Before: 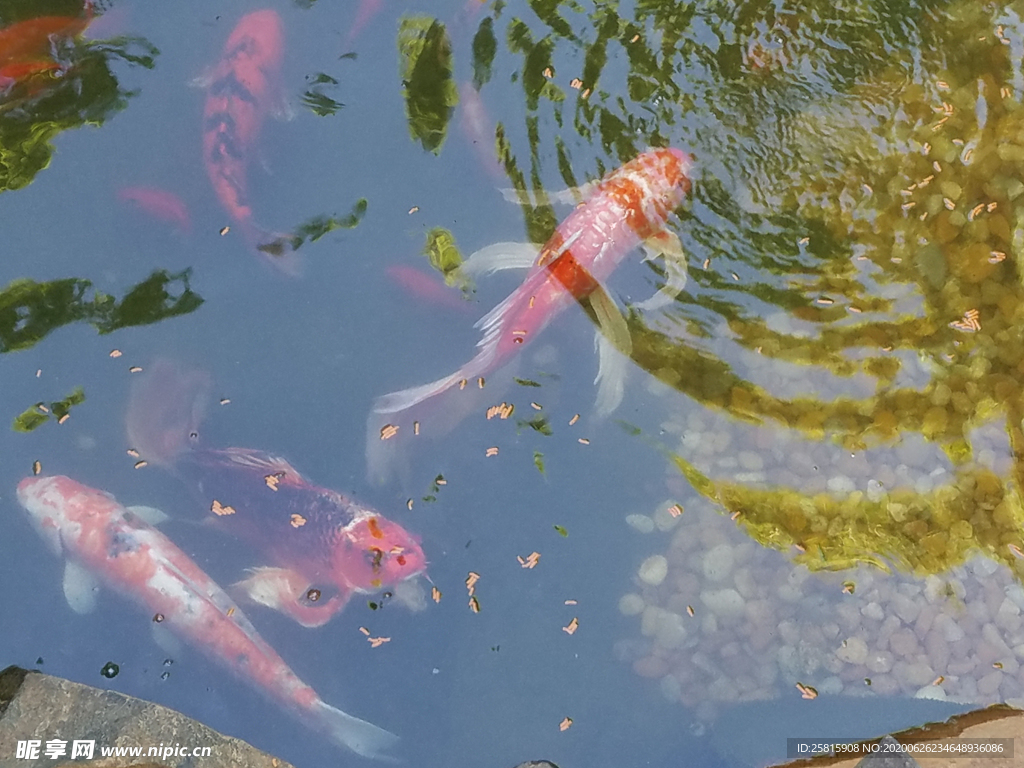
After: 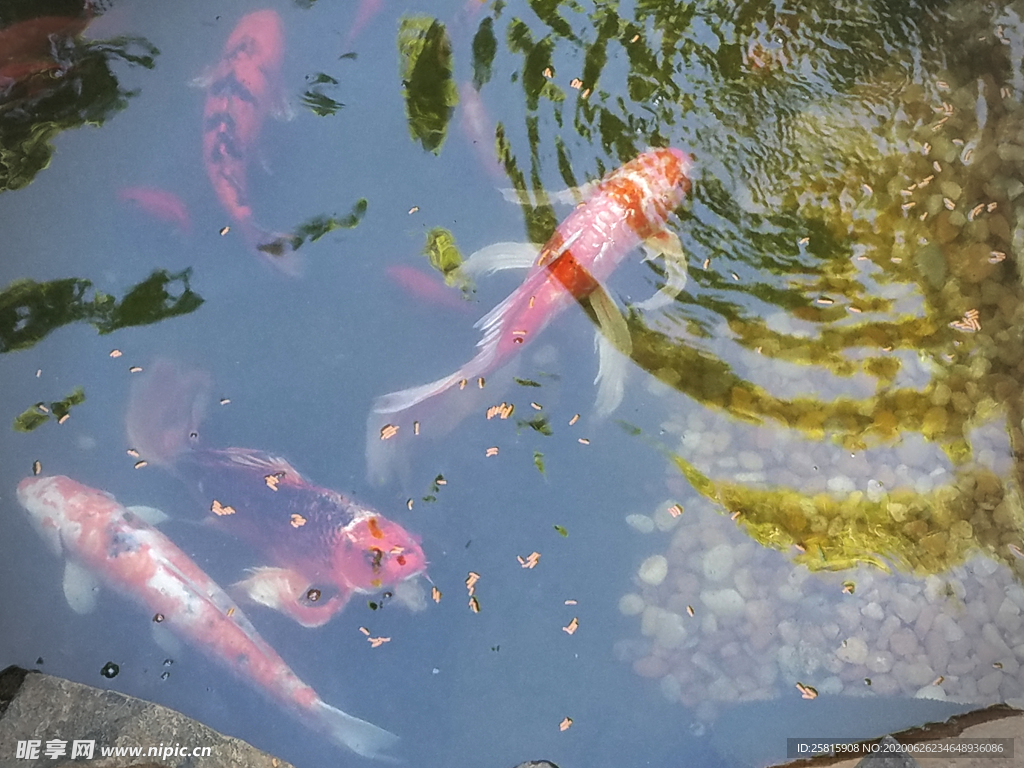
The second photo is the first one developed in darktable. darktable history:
vignetting: fall-off radius 31.48%, brightness -0.472
tone equalizer: -8 EV -0.417 EV, -7 EV -0.389 EV, -6 EV -0.333 EV, -5 EV -0.222 EV, -3 EV 0.222 EV, -2 EV 0.333 EV, -1 EV 0.389 EV, +0 EV 0.417 EV, edges refinement/feathering 500, mask exposure compensation -1.57 EV, preserve details no
